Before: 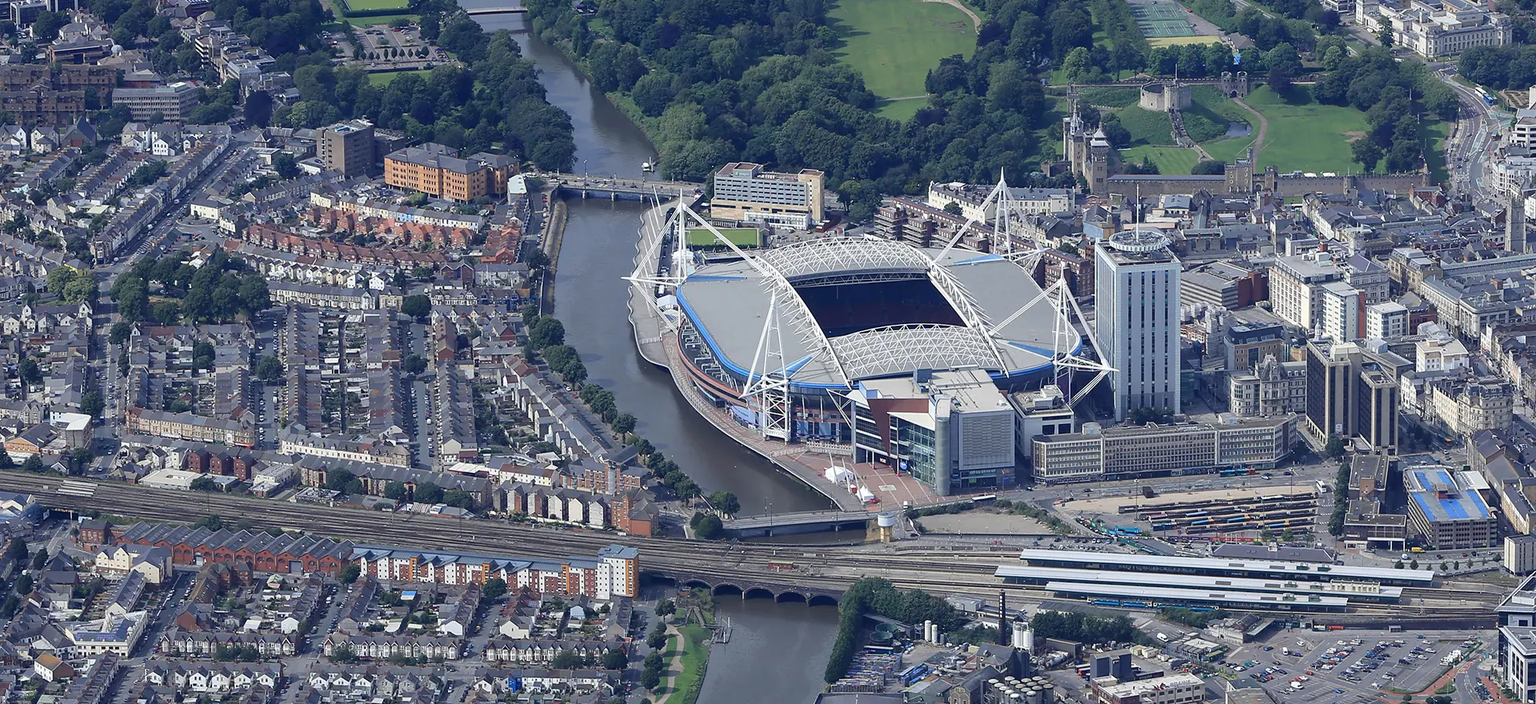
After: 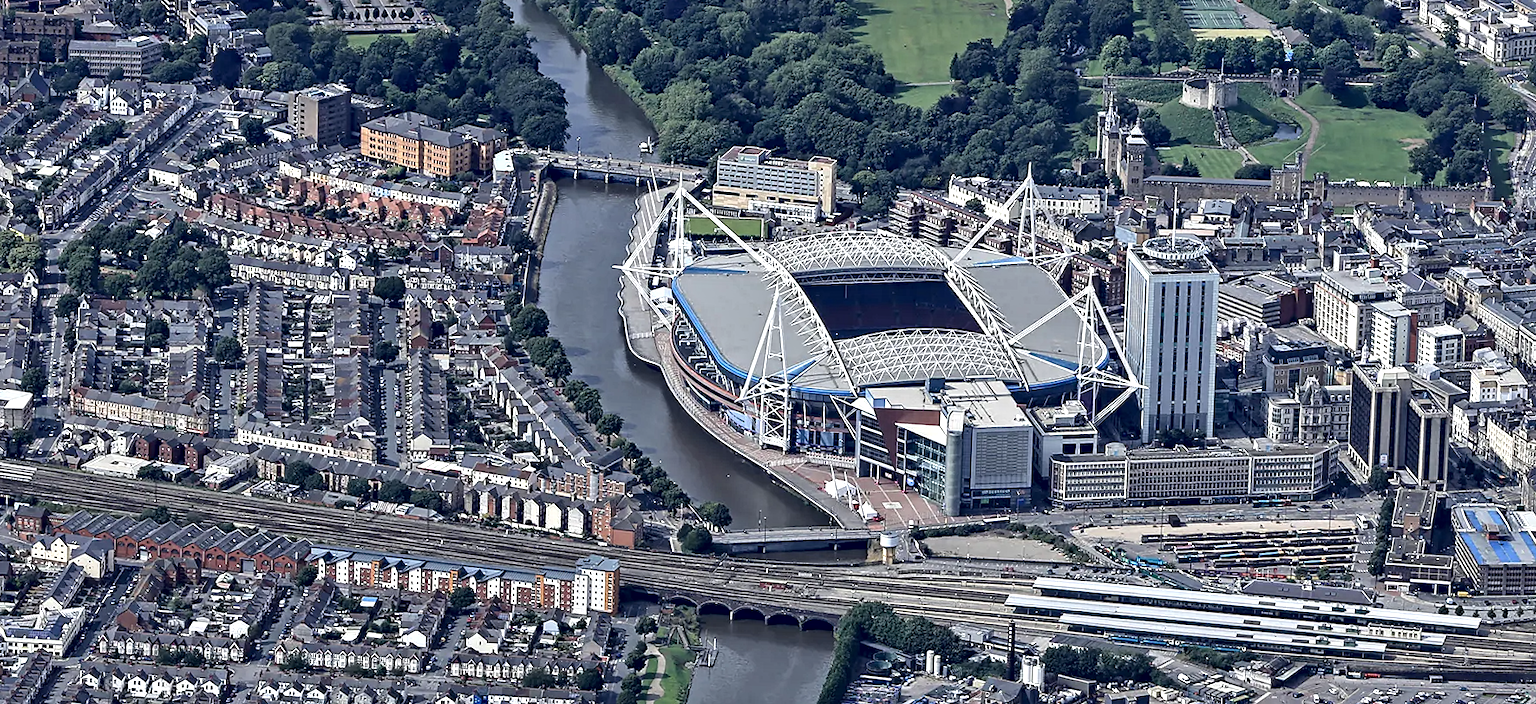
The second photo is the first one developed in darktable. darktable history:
crop and rotate: angle -2.21°
local contrast: mode bilateral grid, contrast 21, coarseness 49, detail 130%, midtone range 0.2
contrast equalizer: octaves 7, y [[0.5, 0.542, 0.583, 0.625, 0.667, 0.708], [0.5 ×6], [0.5 ×6], [0 ×6], [0 ×6]]
tone equalizer: mask exposure compensation -0.491 EV
